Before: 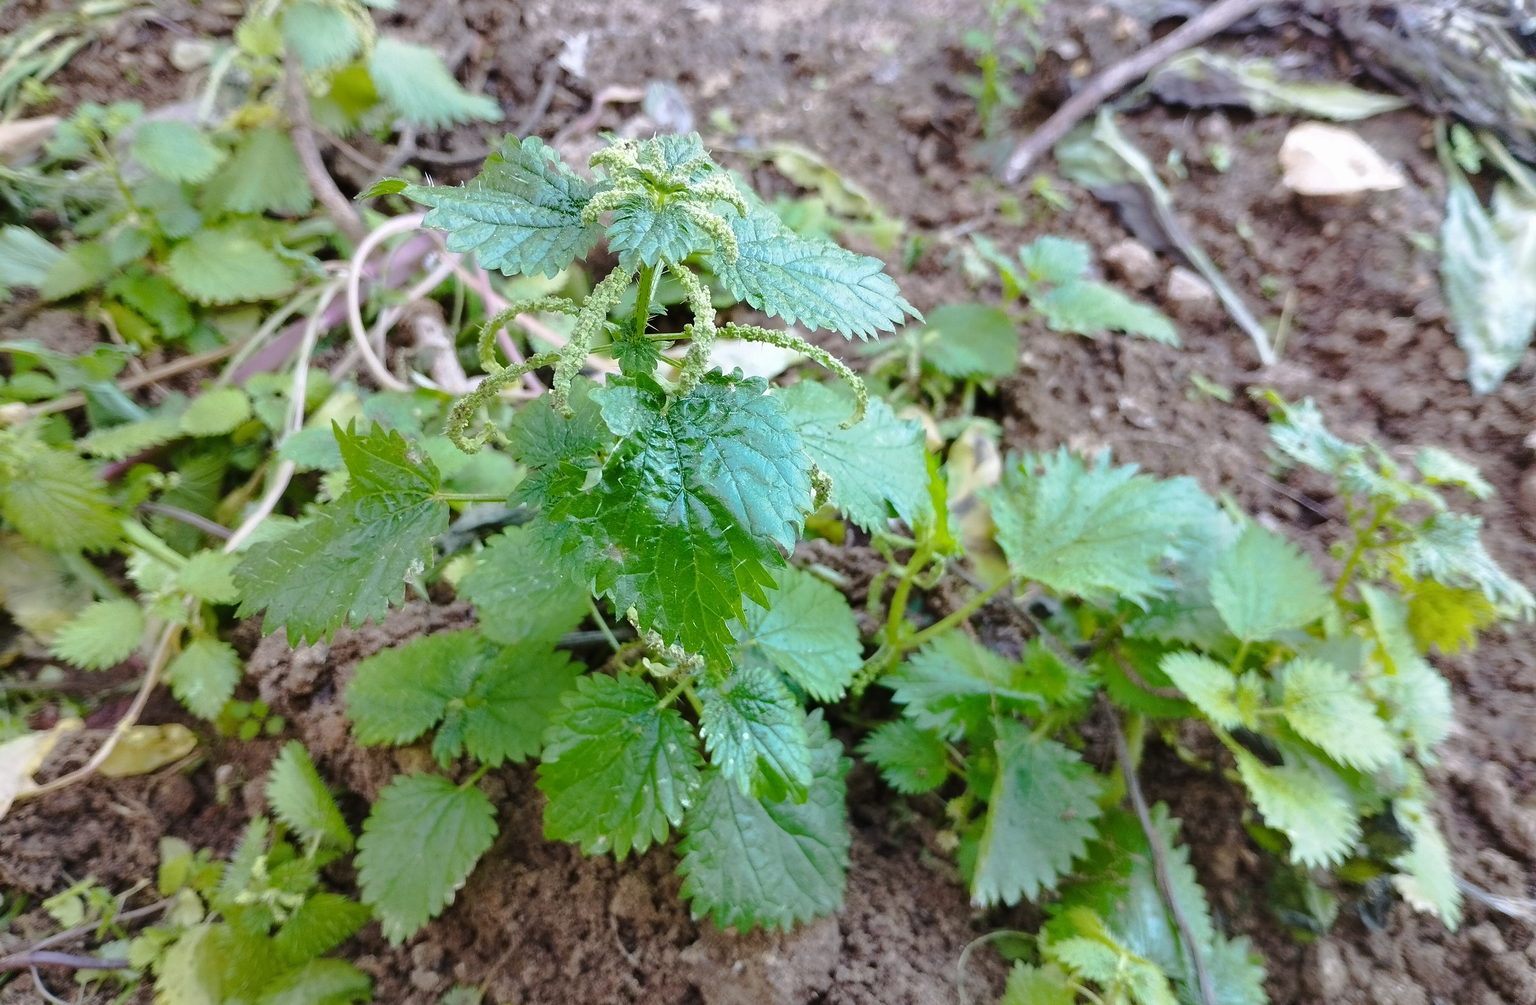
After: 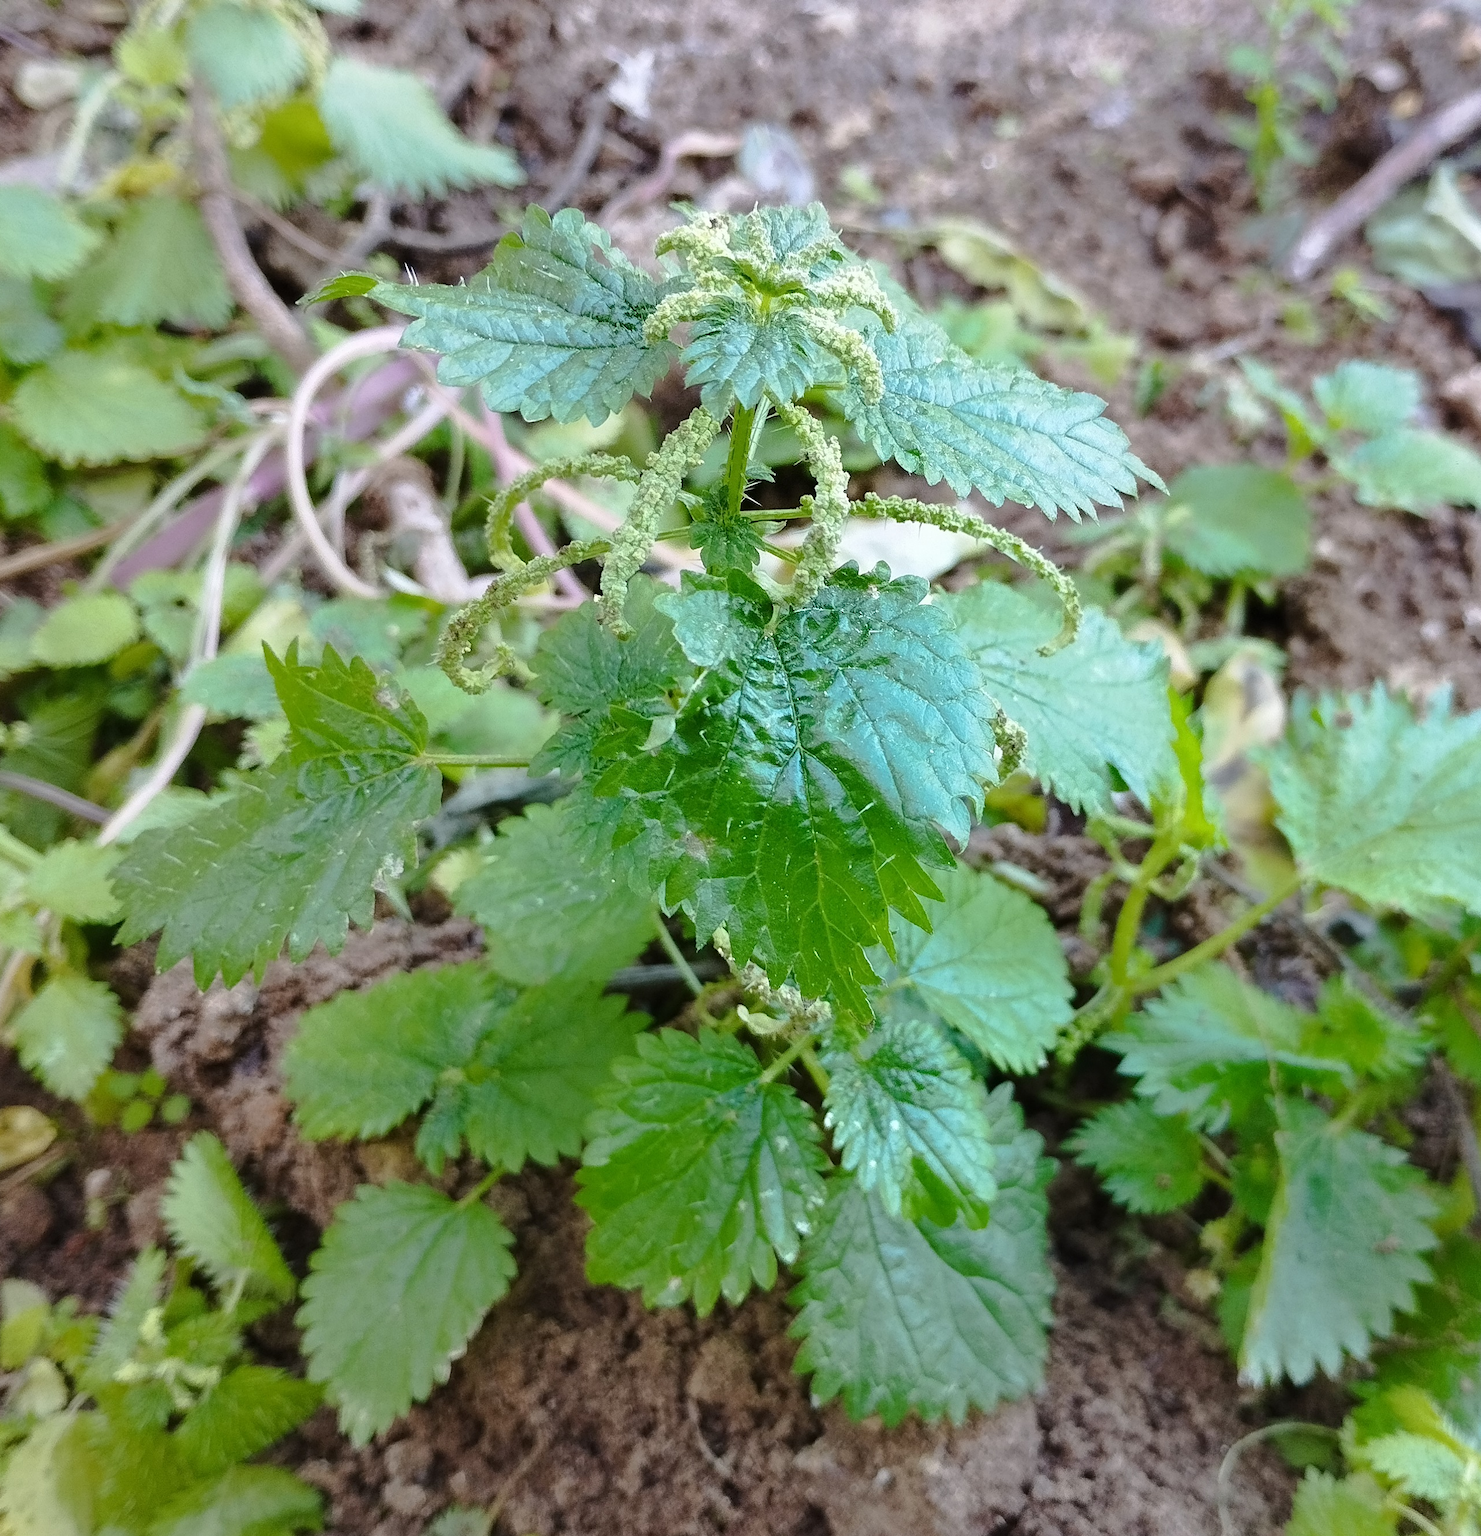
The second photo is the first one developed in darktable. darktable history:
crop: left 10.447%, right 26.412%
